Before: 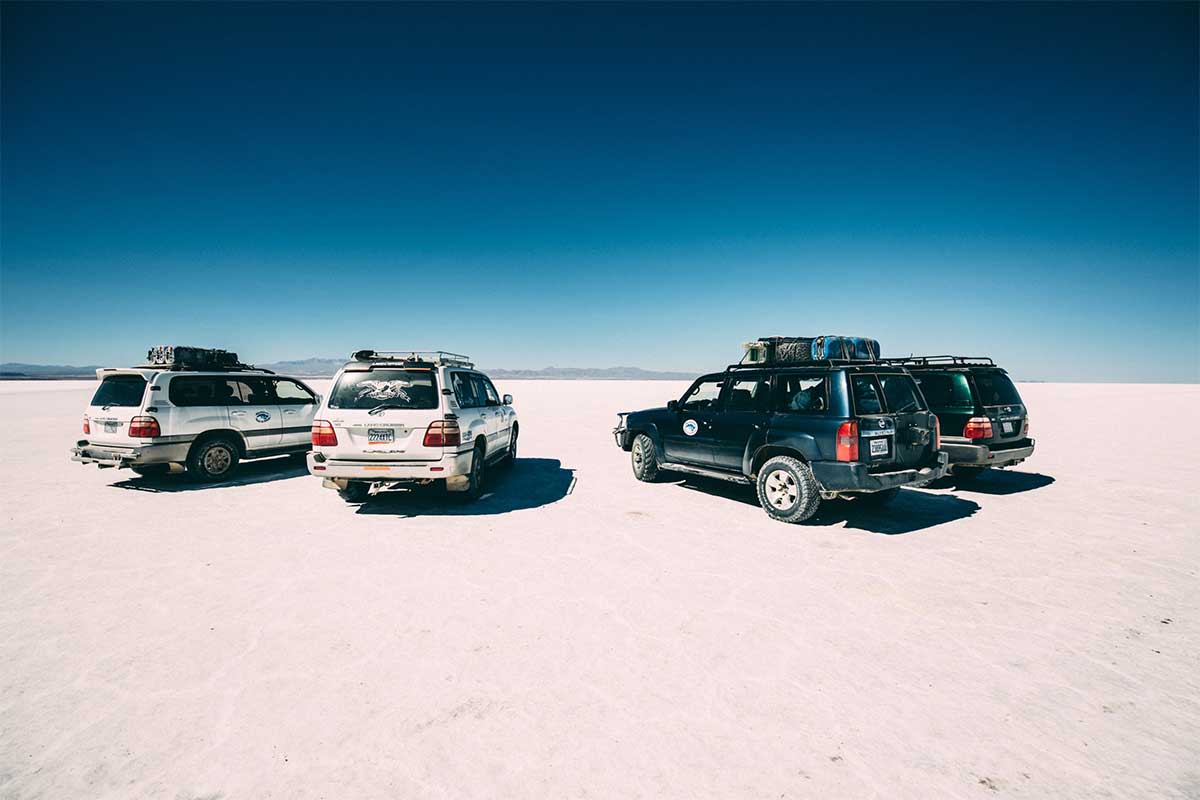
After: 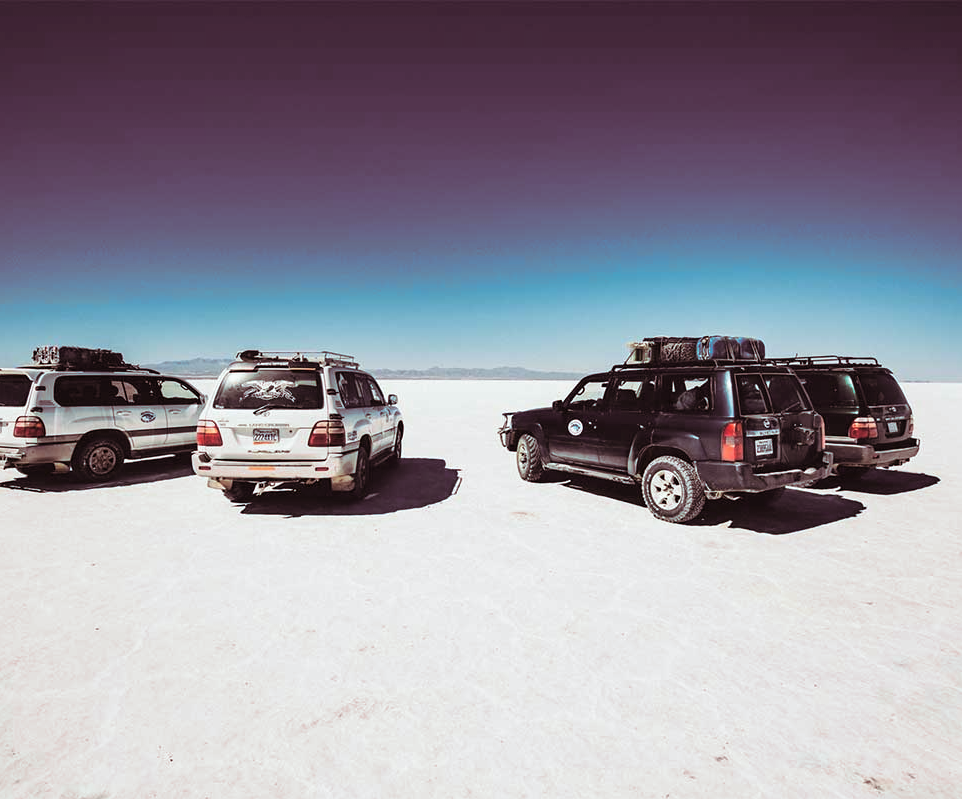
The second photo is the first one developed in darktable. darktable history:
crop and rotate: left 9.597%, right 10.195%
split-toning: highlights › hue 180°
